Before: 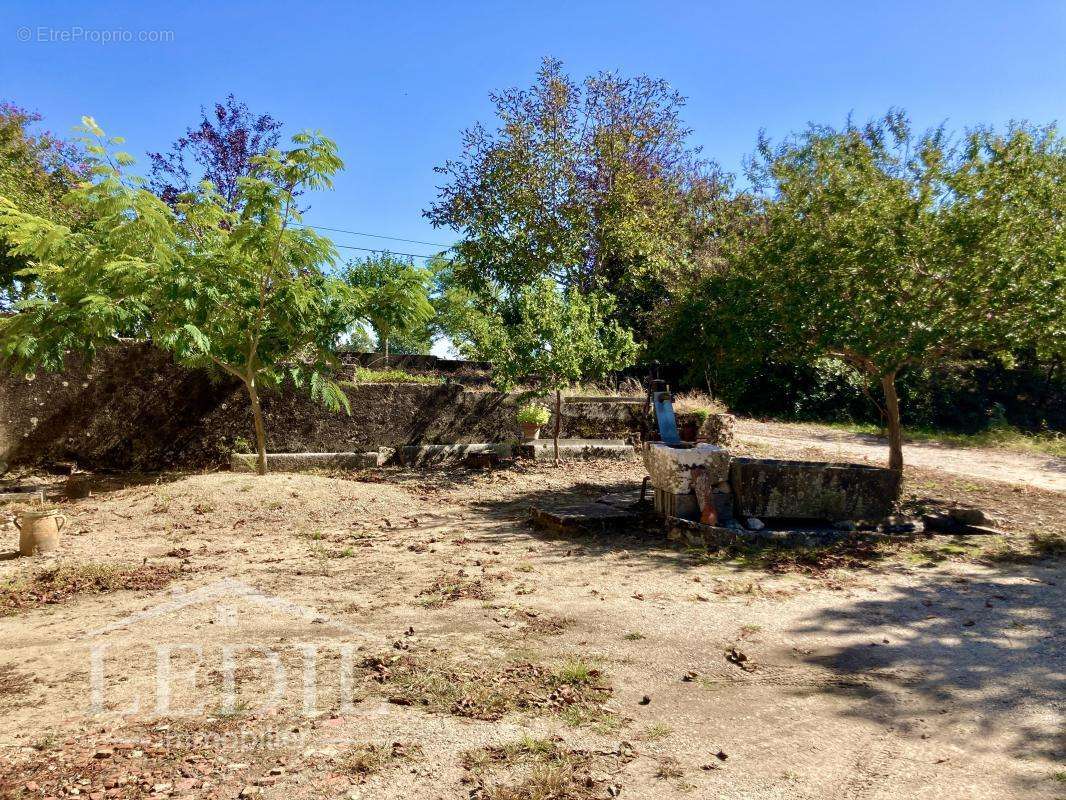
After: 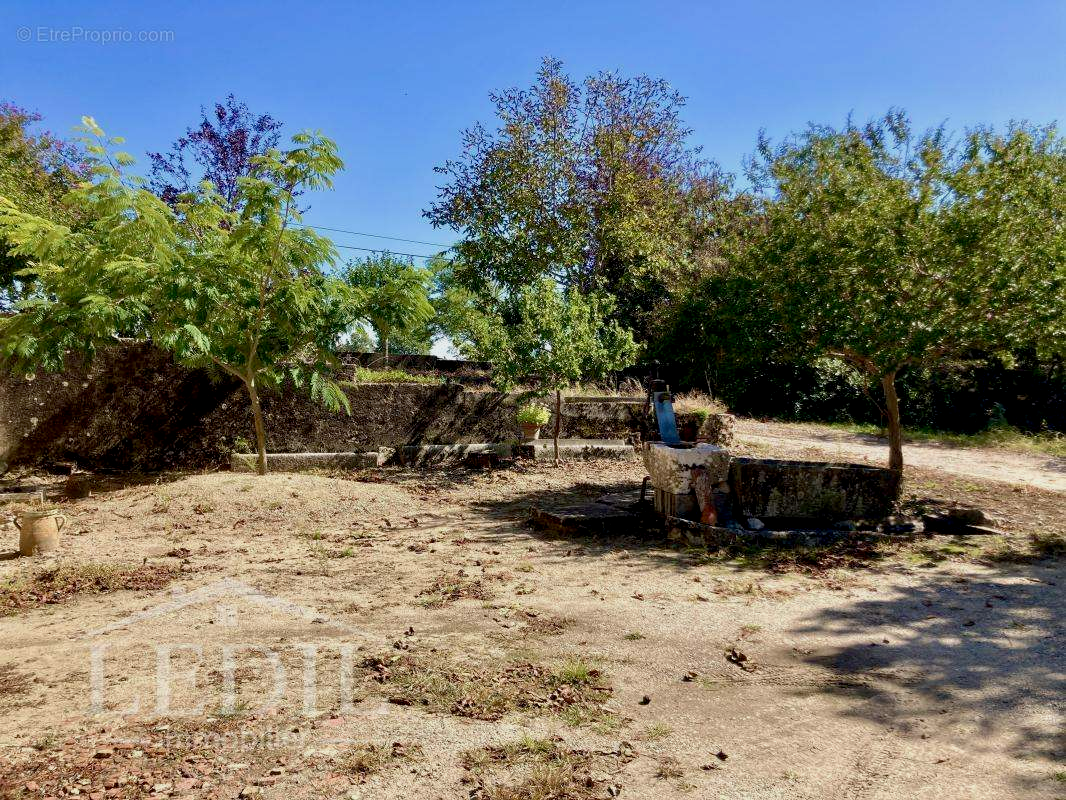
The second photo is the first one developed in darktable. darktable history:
exposure: black level correction 0.006, exposure -0.223 EV, compensate exposure bias true, compensate highlight preservation false
